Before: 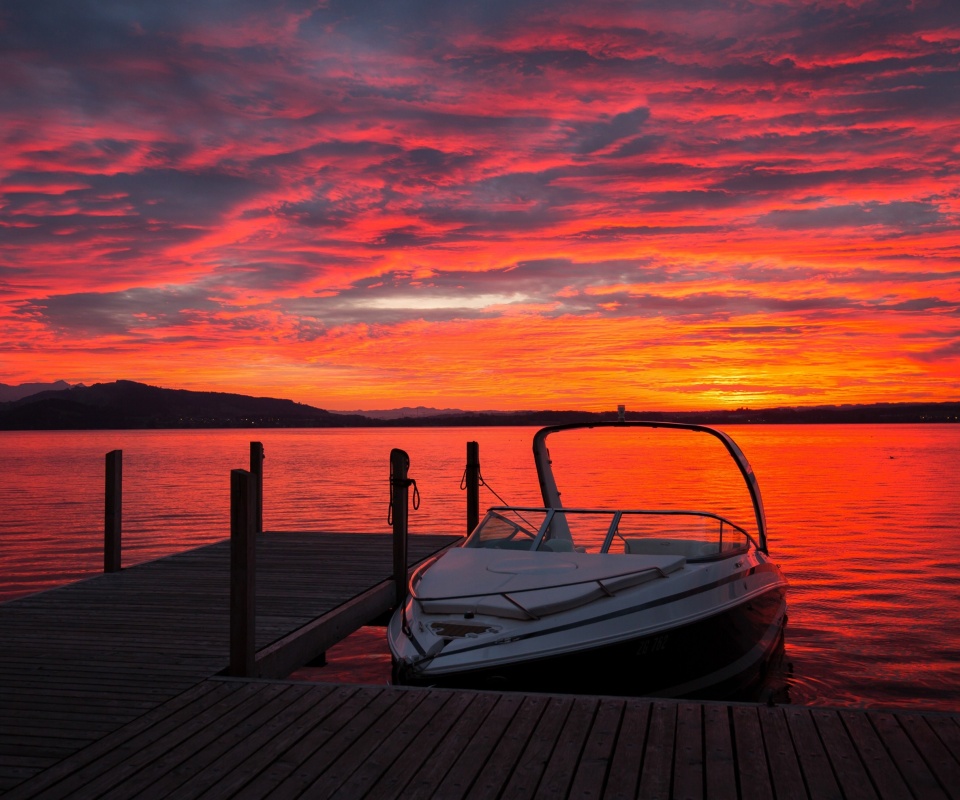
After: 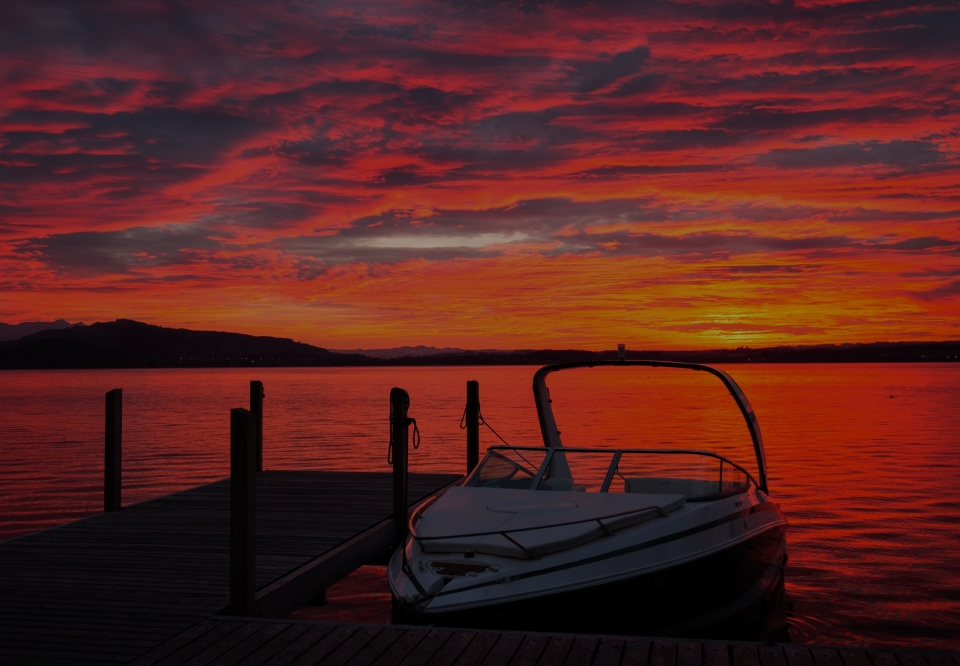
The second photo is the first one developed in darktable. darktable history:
exposure: exposure -1.468 EV, compensate highlight preservation false
crop: top 7.625%, bottom 8.027%
